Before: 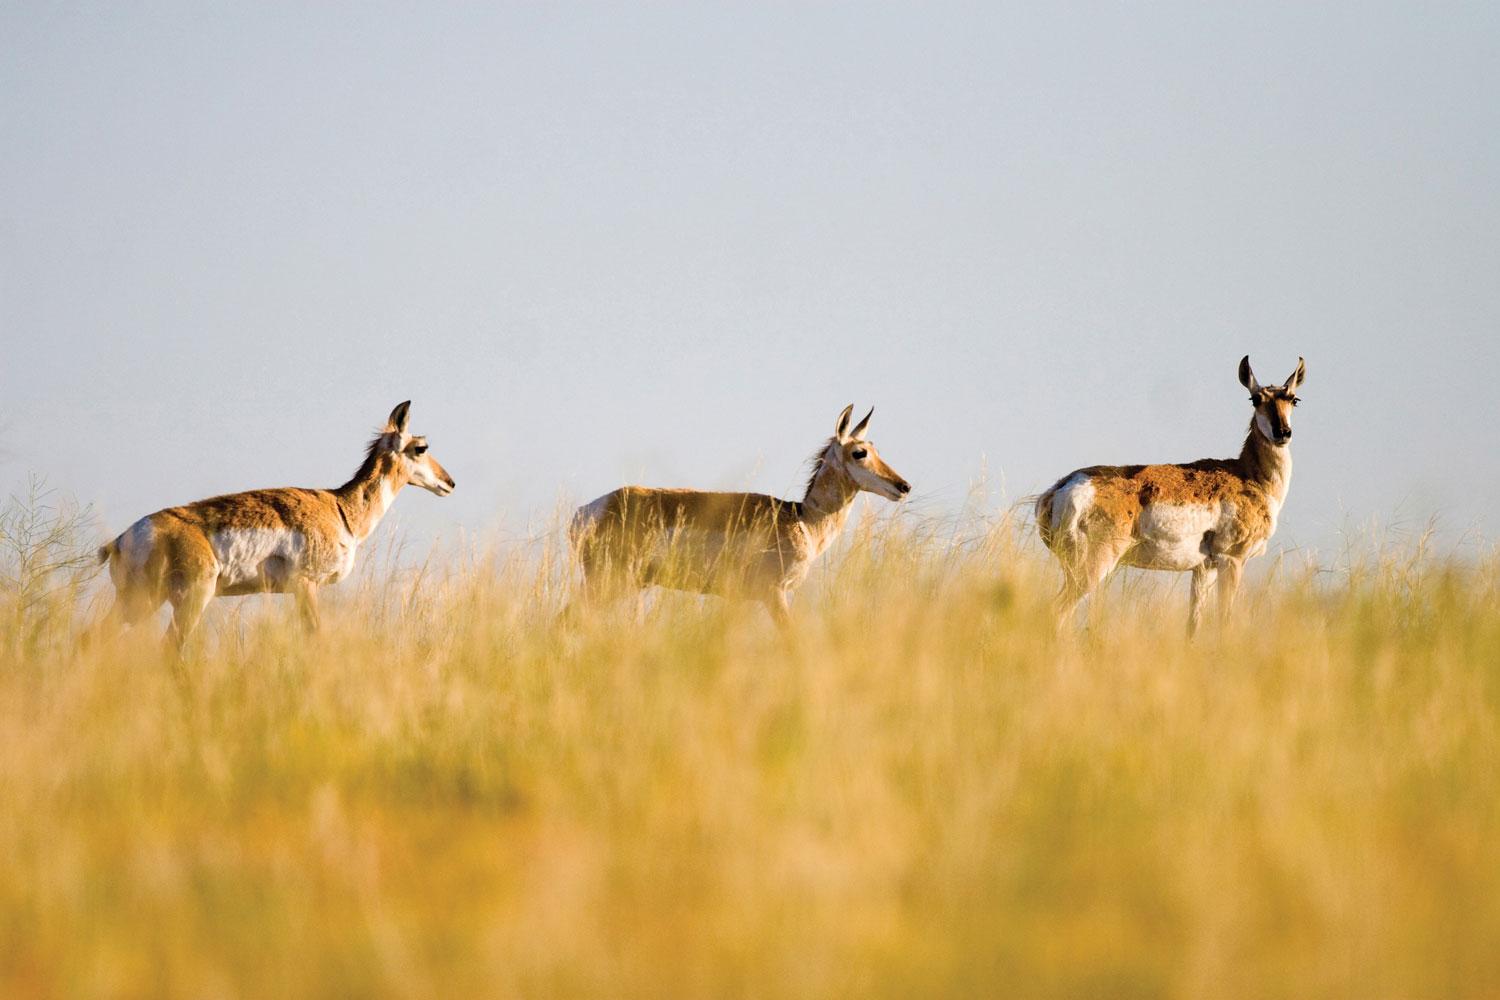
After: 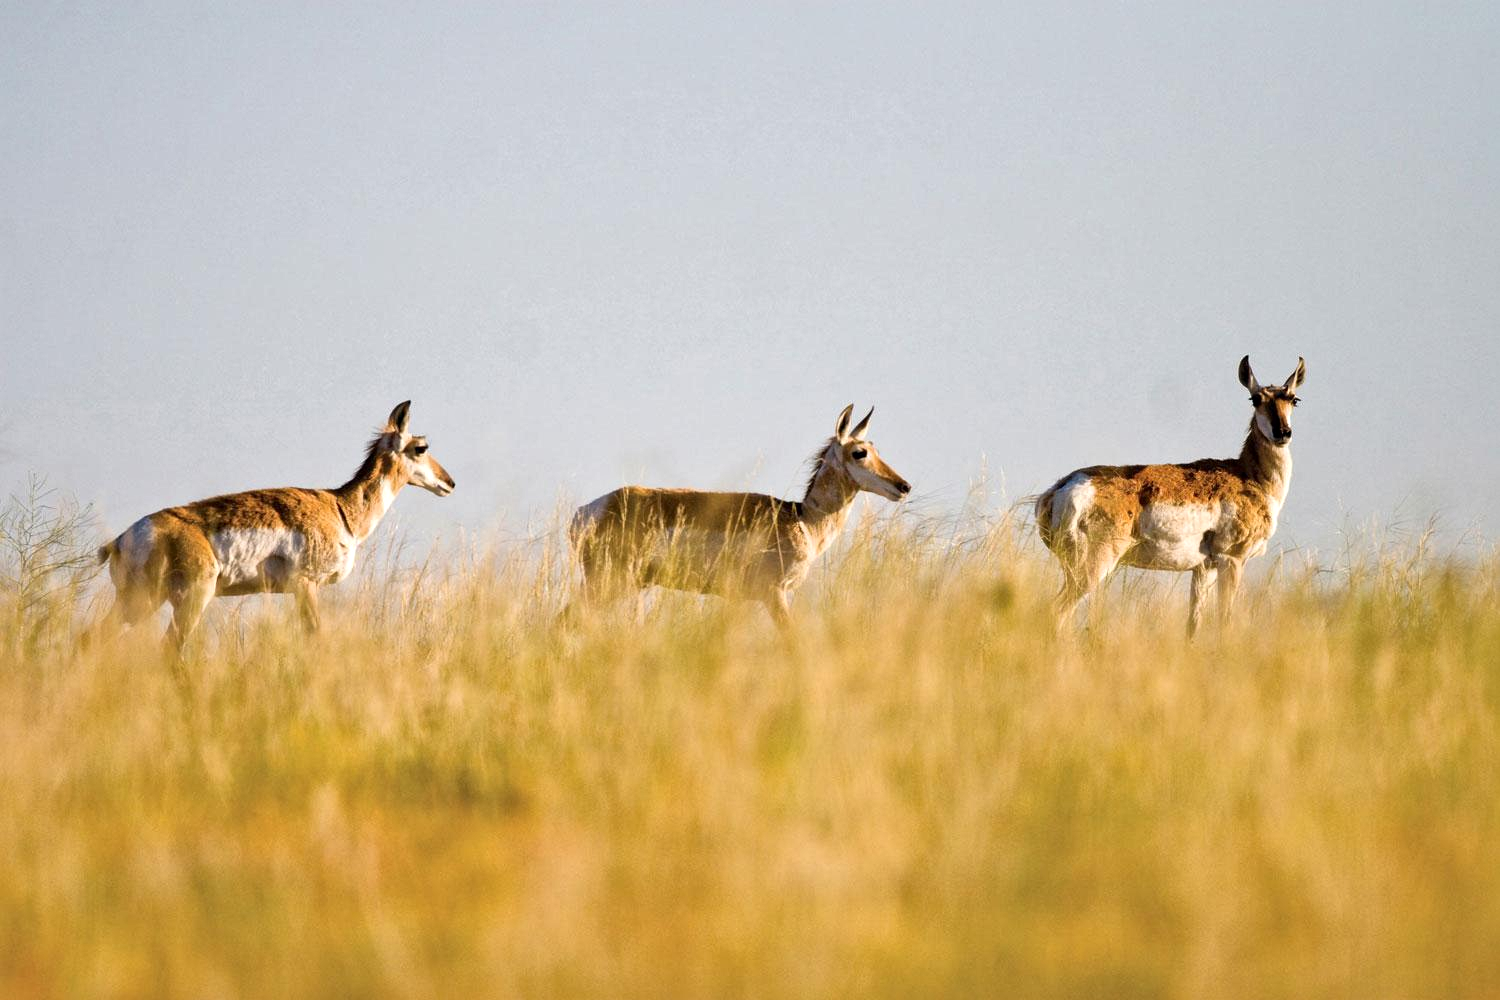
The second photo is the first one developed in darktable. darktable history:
local contrast: mode bilateral grid, contrast 20, coarseness 20, detail 150%, midtone range 0.2
